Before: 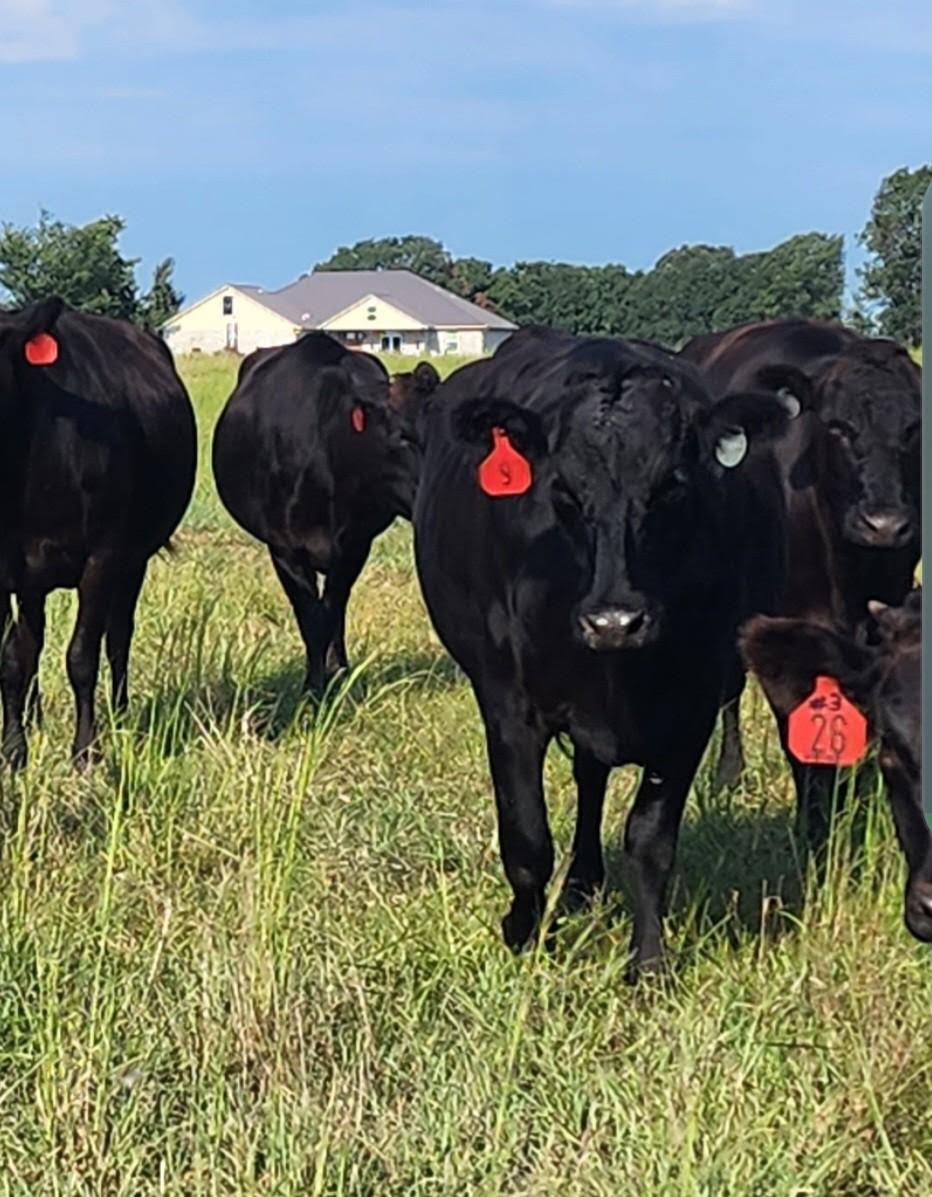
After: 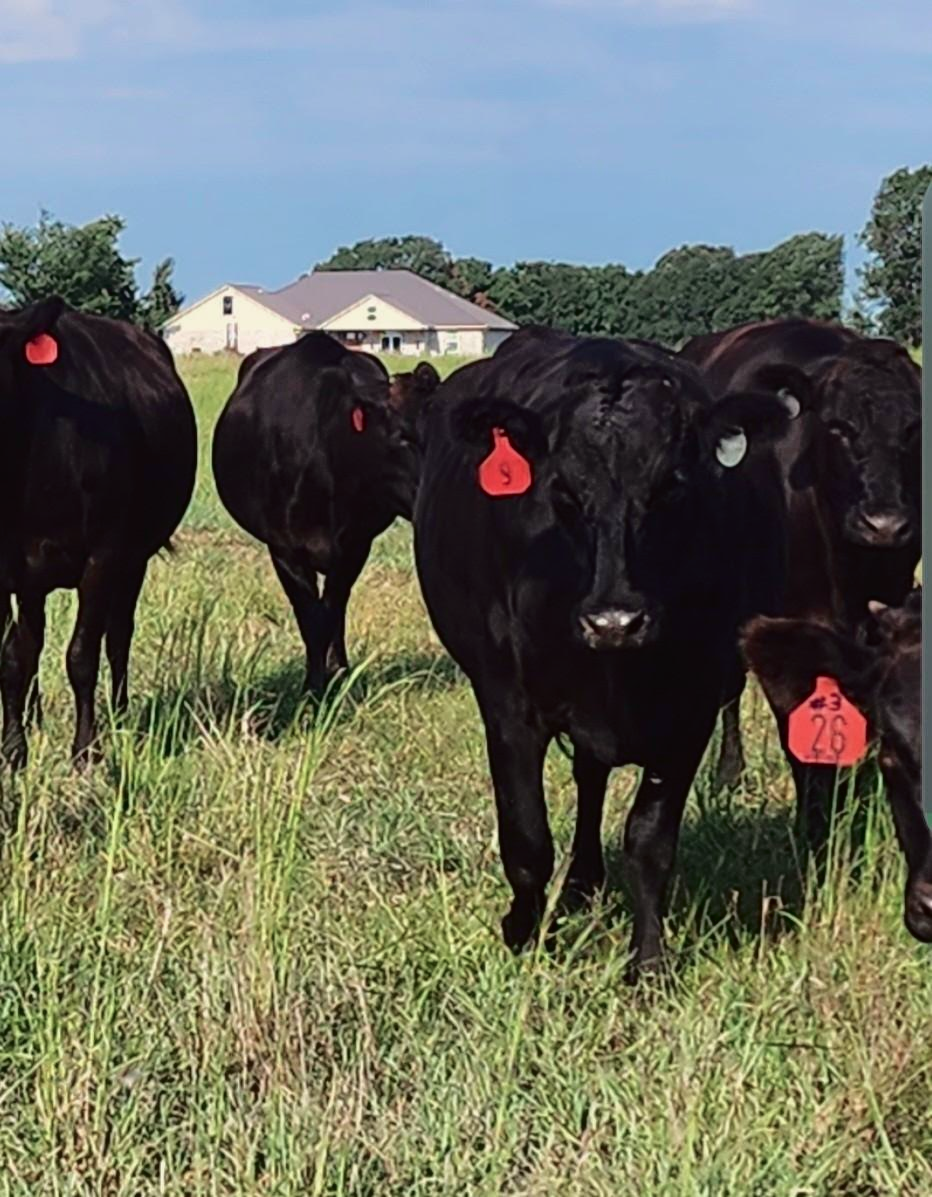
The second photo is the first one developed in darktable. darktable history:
tone curve: curves: ch0 [(0, 0.013) (0.175, 0.11) (0.337, 0.304) (0.498, 0.485) (0.78, 0.742) (0.993, 0.954)]; ch1 [(0, 0) (0.294, 0.184) (0.359, 0.34) (0.362, 0.35) (0.43, 0.41) (0.469, 0.463) (0.495, 0.502) (0.54, 0.563) (0.612, 0.641) (1, 1)]; ch2 [(0, 0) (0.44, 0.437) (0.495, 0.502) (0.524, 0.534) (0.557, 0.56) (0.634, 0.654) (0.728, 0.722) (1, 1)], color space Lab, independent channels, preserve colors none
color balance: input saturation 80.07%
